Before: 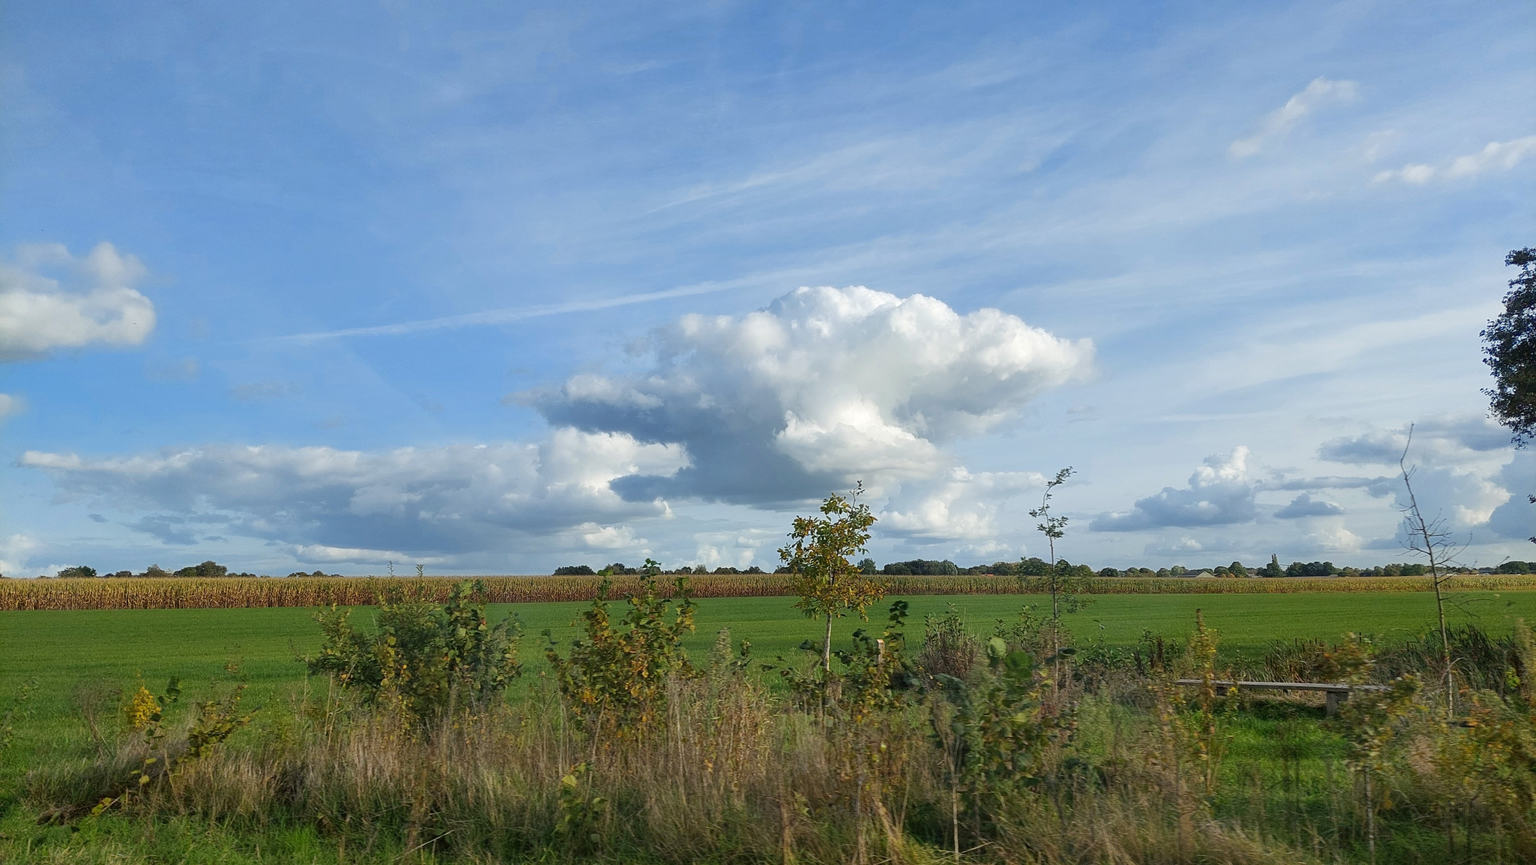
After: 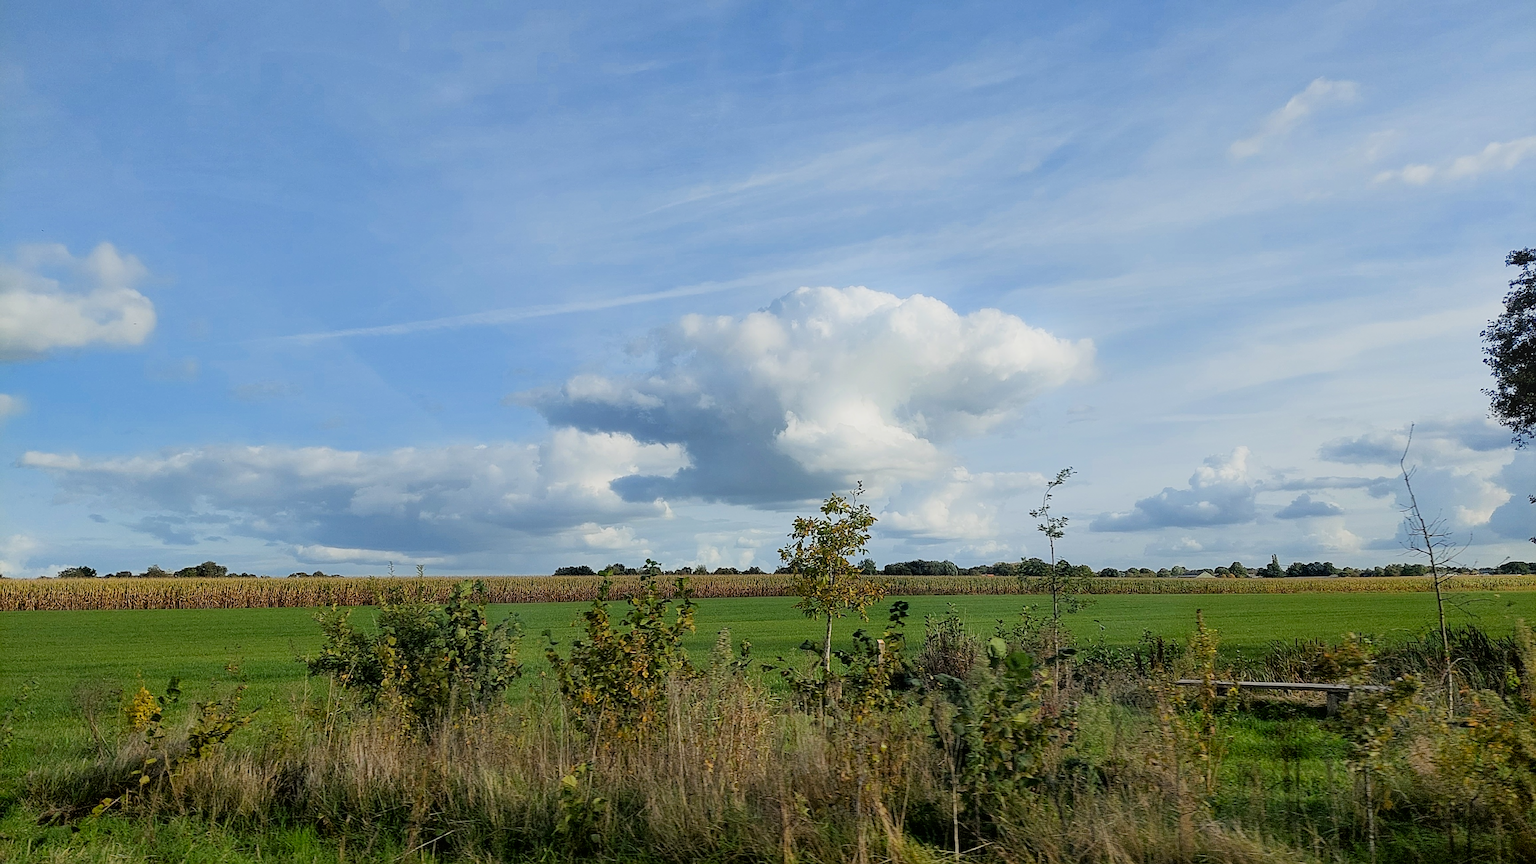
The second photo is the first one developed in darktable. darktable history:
filmic rgb: black relative exposure -7.92 EV, white relative exposure 4.13 EV, threshold 3 EV, hardness 4.02, latitude 51.22%, contrast 1.013, shadows ↔ highlights balance 5.35%, color science v5 (2021), contrast in shadows safe, contrast in highlights safe, enable highlight reconstruction true
exposure: black level correction 0.007, exposure 0.159 EV, compensate highlight preservation false
sharpen: on, module defaults
bloom: size 16%, threshold 98%, strength 20%
